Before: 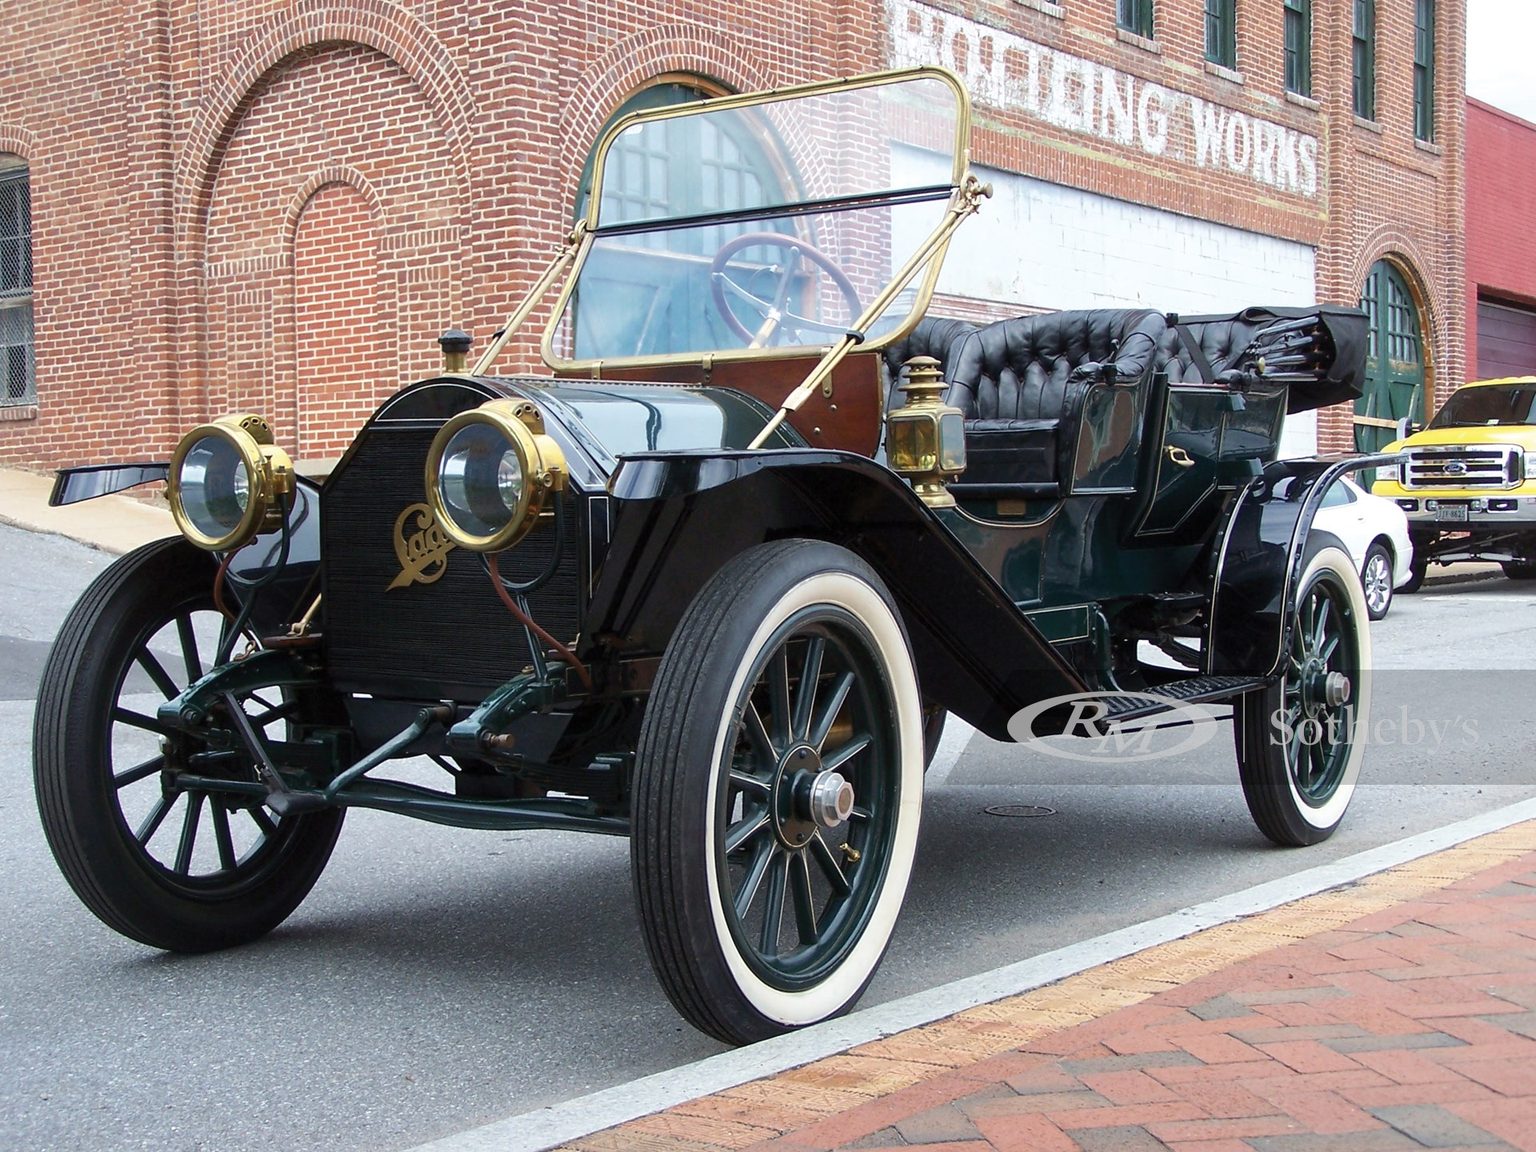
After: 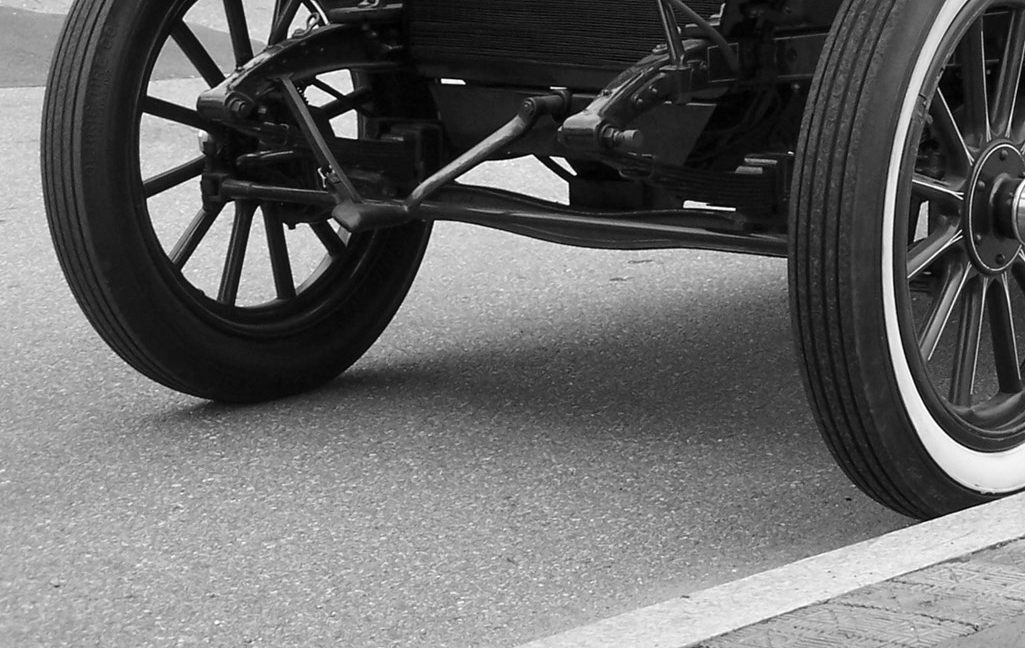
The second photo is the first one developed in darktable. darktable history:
crop and rotate: top 54.778%, right 46.61%, bottom 0.159%
monochrome: on, module defaults
